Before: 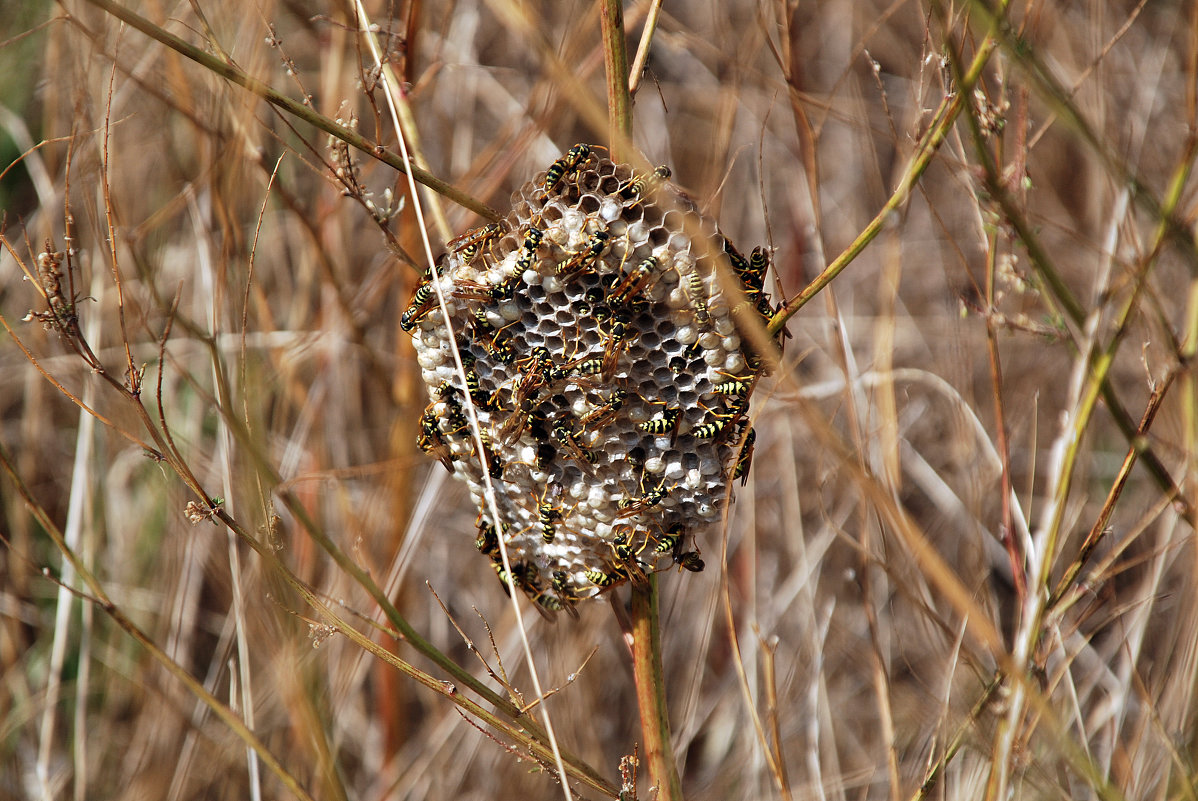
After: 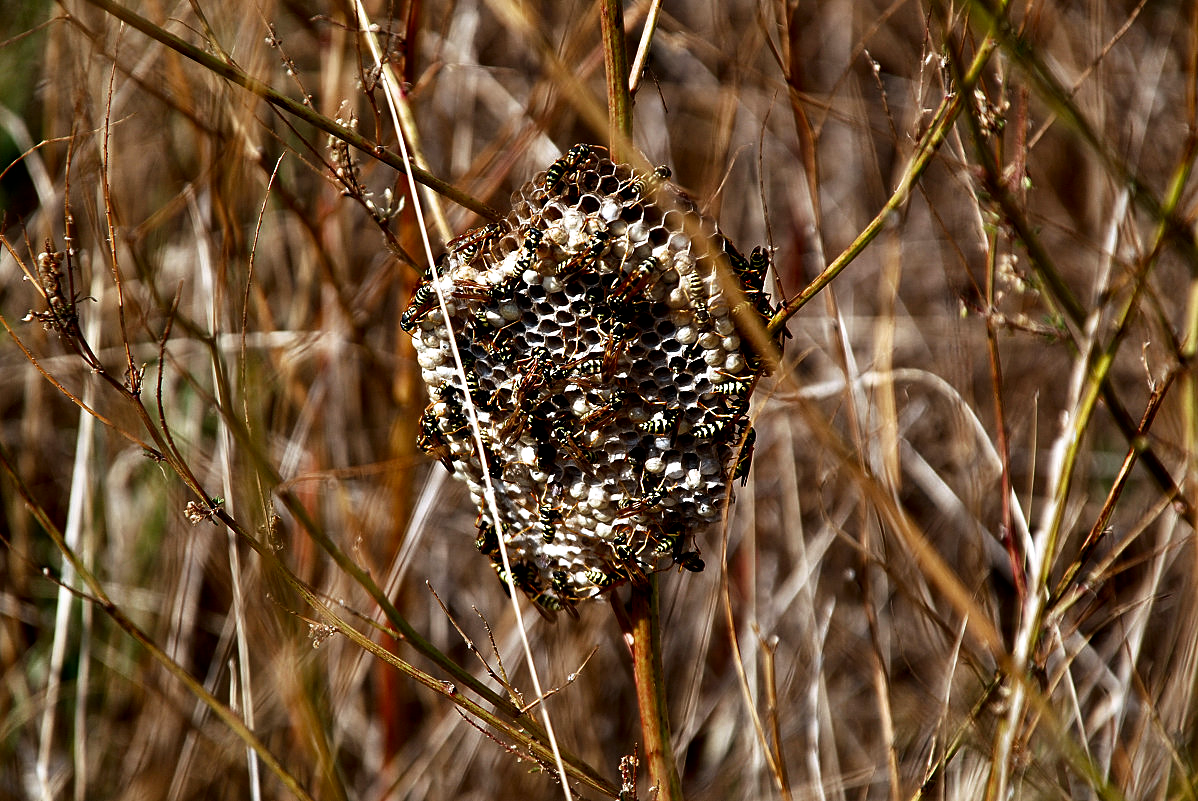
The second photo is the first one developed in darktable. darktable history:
sharpen: amount 0.21
shadows and highlights: radius 107.98, shadows 23.64, highlights -58.61, low approximation 0.01, soften with gaussian
contrast brightness saturation: brightness -0.254, saturation 0.197
filmic rgb: black relative exposure -8.3 EV, white relative exposure 2.2 EV, threshold 2.94 EV, target white luminance 99.953%, hardness 7.1, latitude 74.76%, contrast 1.318, highlights saturation mix -2.76%, shadows ↔ highlights balance 30.01%, contrast in shadows safe, enable highlight reconstruction true
